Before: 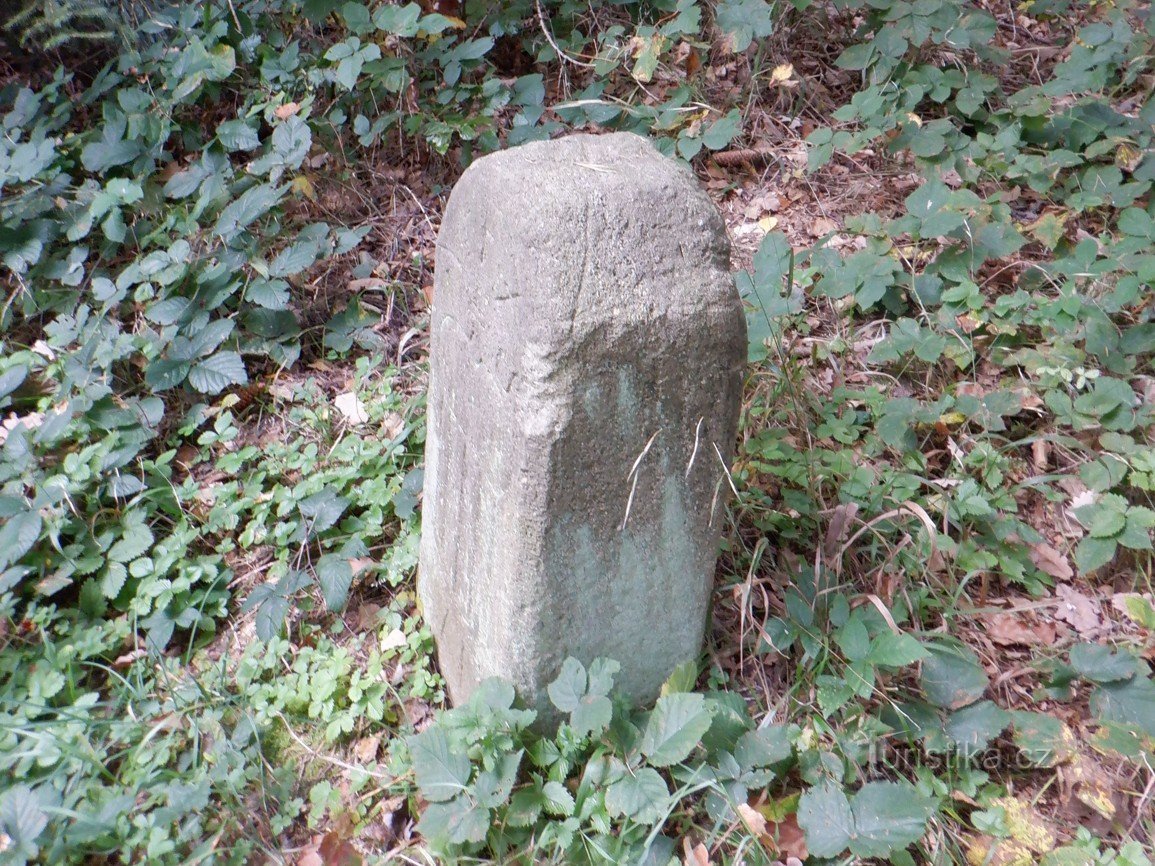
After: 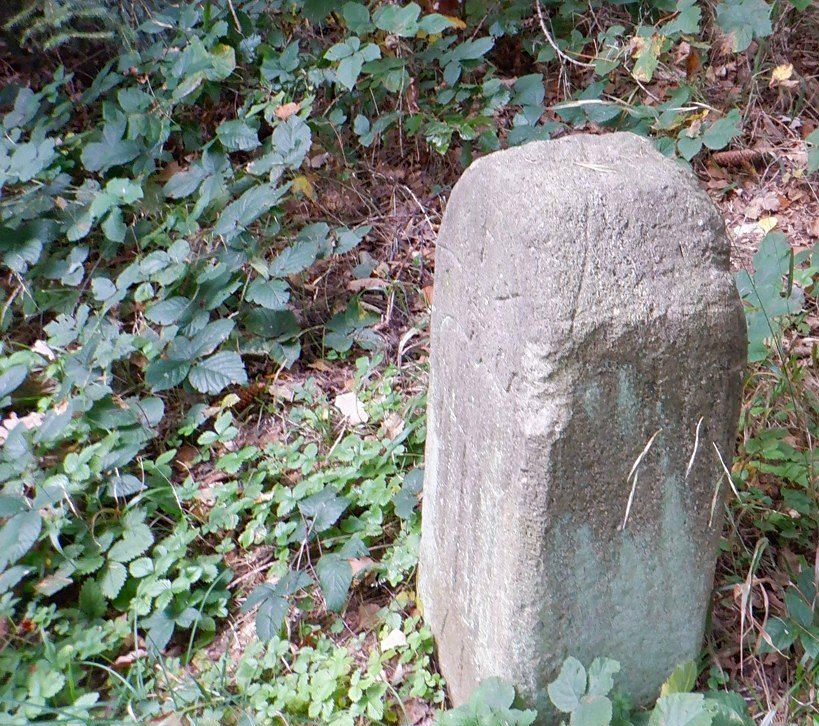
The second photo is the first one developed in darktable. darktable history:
sharpen: amount 0.215
crop: right 29.054%, bottom 16.144%
color balance rgb: perceptual saturation grading › global saturation 19.936%
exposure: compensate highlight preservation false
